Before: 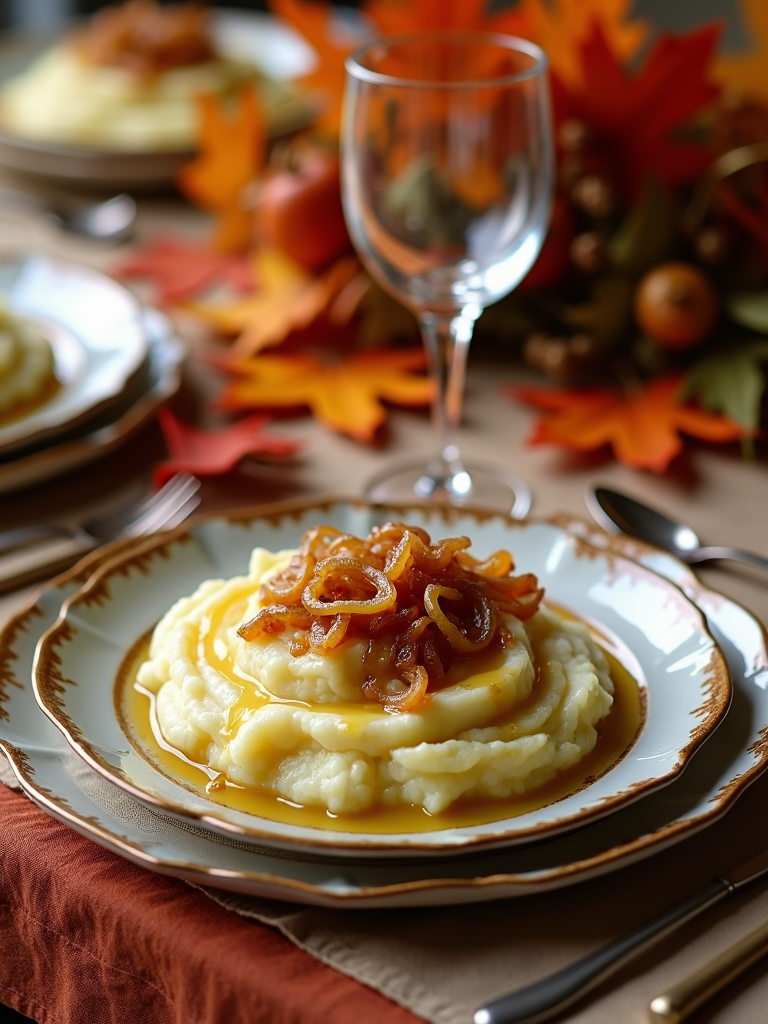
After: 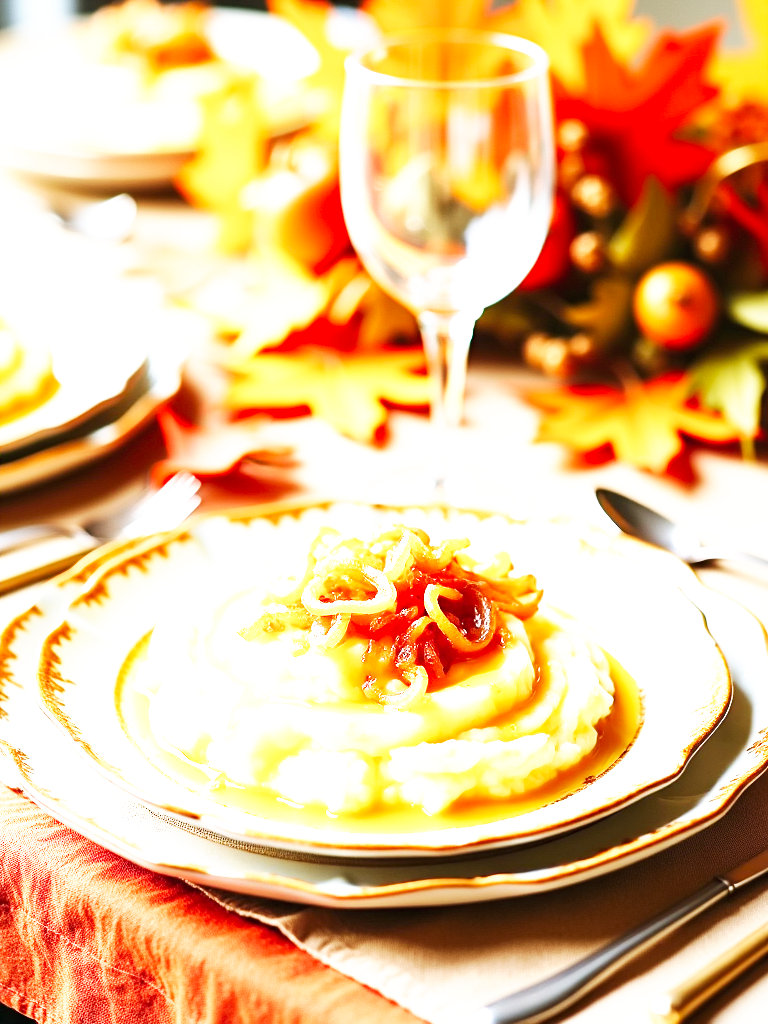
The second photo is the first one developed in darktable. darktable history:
exposure: black level correction 0, exposure 2.359 EV, compensate highlight preservation false
base curve: curves: ch0 [(0, 0) (0.007, 0.004) (0.027, 0.03) (0.046, 0.07) (0.207, 0.54) (0.442, 0.872) (0.673, 0.972) (1, 1)], preserve colors none
